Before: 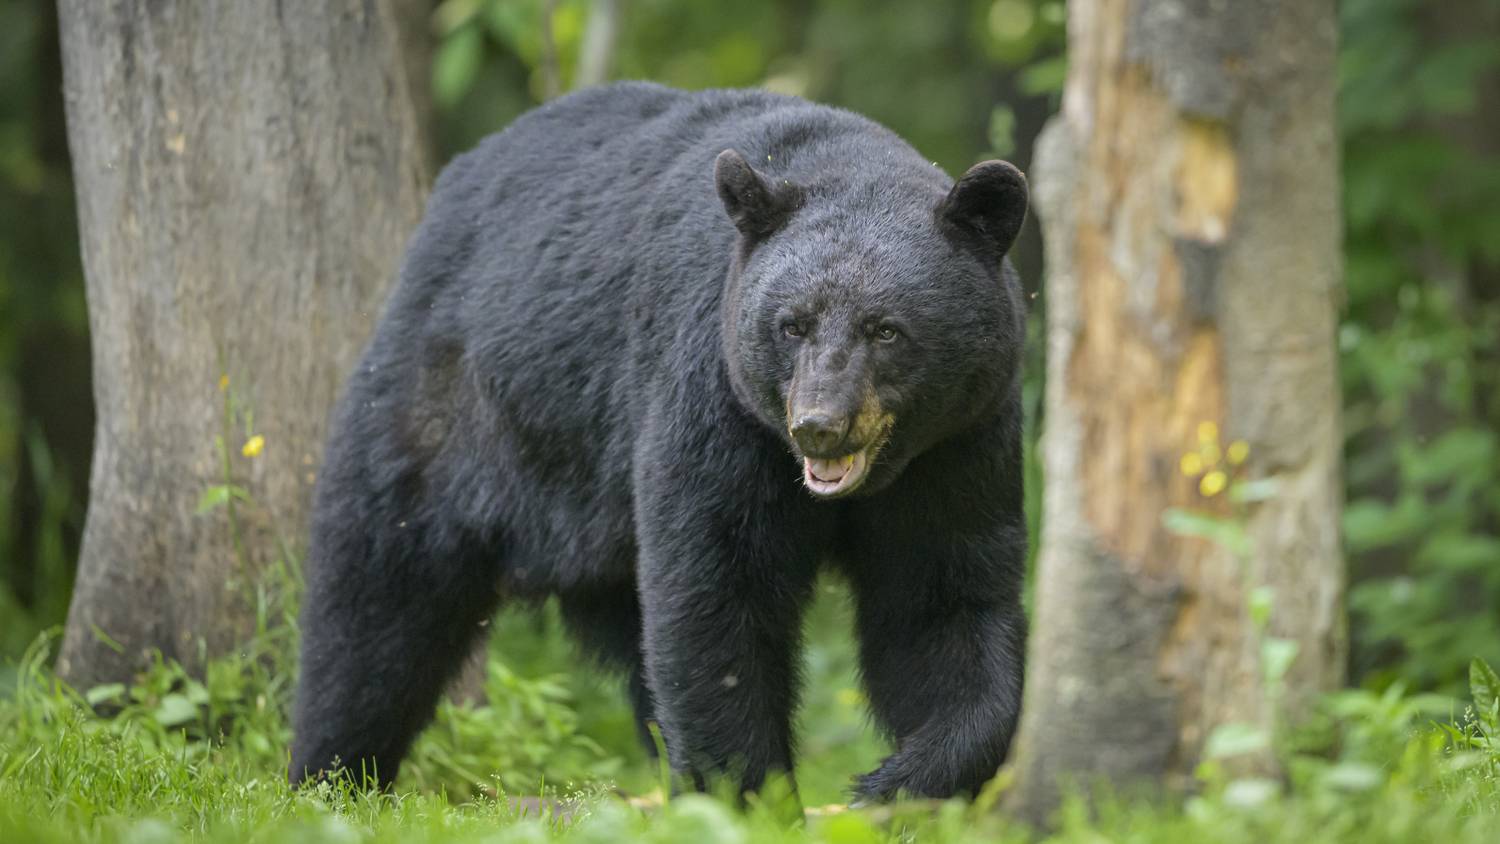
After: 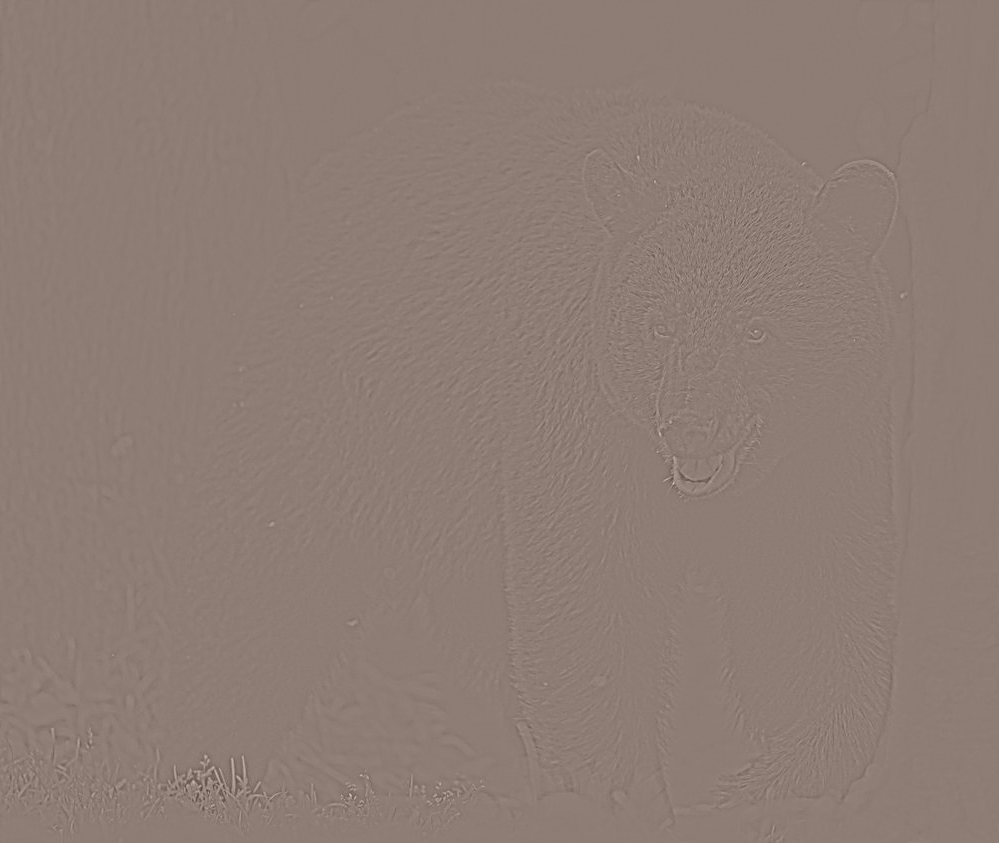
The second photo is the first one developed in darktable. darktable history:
graduated density: hue 238.83°, saturation 50%
highpass: sharpness 9.84%, contrast boost 9.94%
color balance rgb: global offset › luminance -0.51%, perceptual saturation grading › global saturation 27.53%, perceptual saturation grading › highlights -25%, perceptual saturation grading › shadows 25%, perceptual brilliance grading › highlights 6.62%, perceptual brilliance grading › mid-tones 17.07%, perceptual brilliance grading › shadows -5.23%
sharpen: on, module defaults
crop and rotate: left 8.786%, right 24.548%
color correction: highlights a* 6.27, highlights b* 8.19, shadows a* 5.94, shadows b* 7.23, saturation 0.9
